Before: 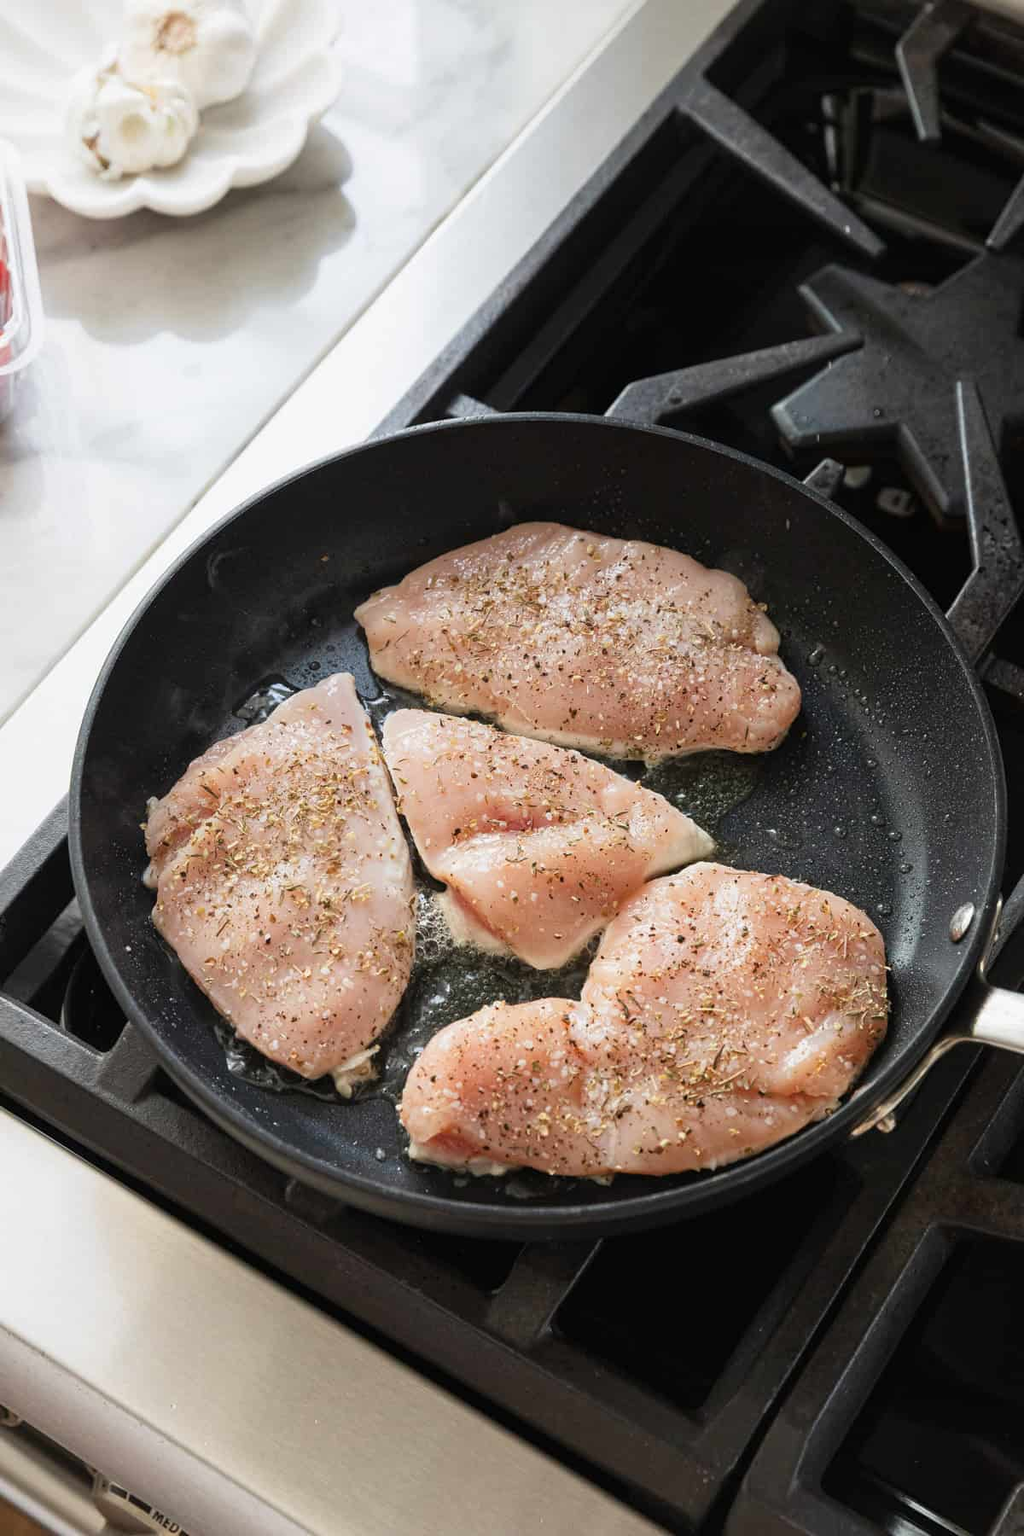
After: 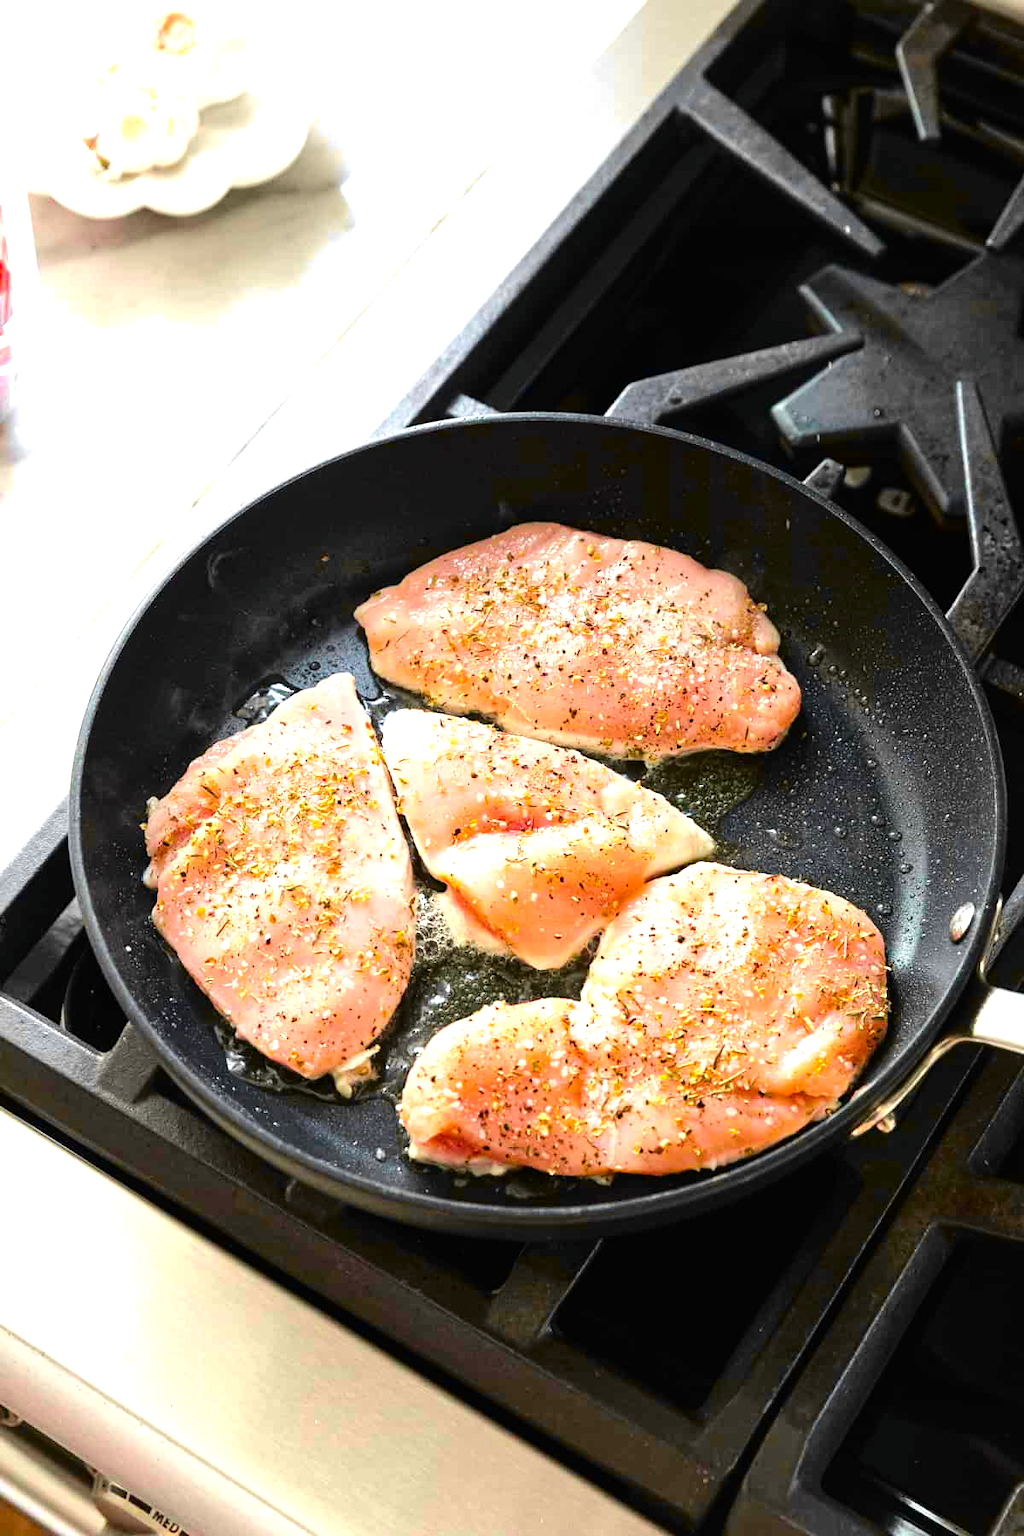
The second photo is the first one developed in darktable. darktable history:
tone curve: curves: ch0 [(0.003, 0) (0.066, 0.031) (0.163, 0.112) (0.264, 0.238) (0.395, 0.408) (0.517, 0.56) (0.684, 0.734) (0.791, 0.814) (1, 1)]; ch1 [(0, 0) (0.164, 0.115) (0.337, 0.332) (0.39, 0.398) (0.464, 0.461) (0.501, 0.5) (0.507, 0.5) (0.534, 0.532) (0.577, 0.59) (0.652, 0.681) (0.733, 0.749) (0.811, 0.796) (1, 1)]; ch2 [(0, 0) (0.337, 0.382) (0.464, 0.476) (0.501, 0.5) (0.527, 0.54) (0.551, 0.565) (0.6, 0.59) (0.687, 0.675) (1, 1)], color space Lab, independent channels, preserve colors none
color balance rgb: linear chroma grading › global chroma 10%, perceptual saturation grading › global saturation 40%, perceptual brilliance grading › global brilliance 30%, global vibrance 20%
